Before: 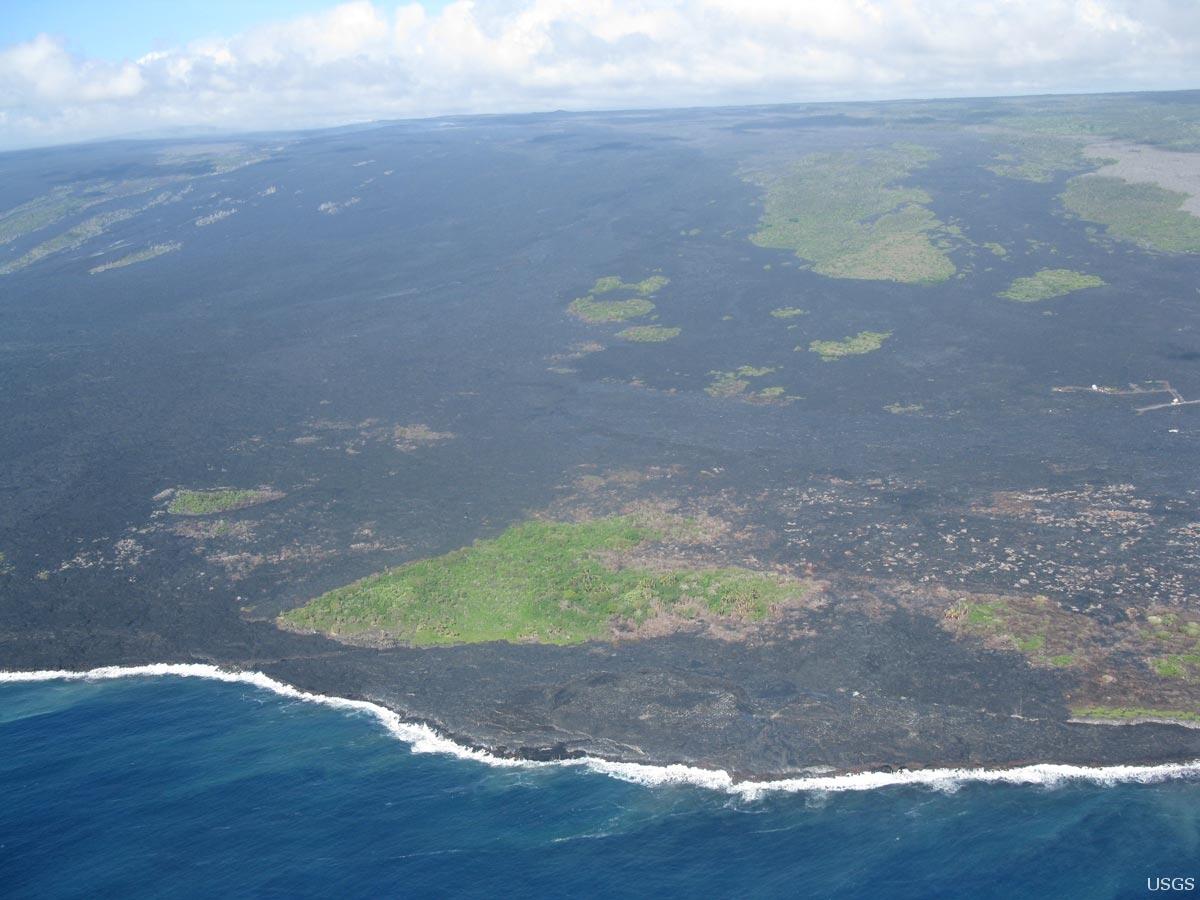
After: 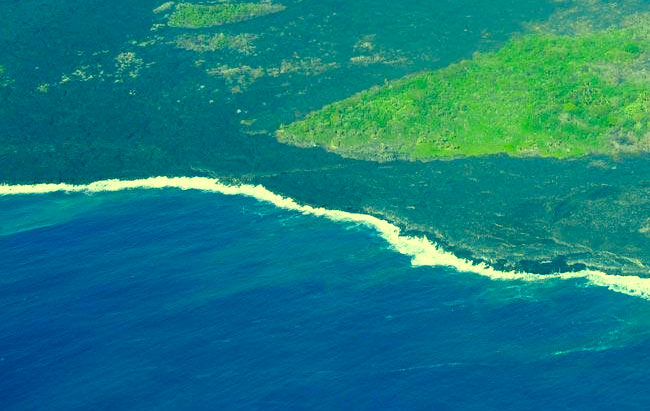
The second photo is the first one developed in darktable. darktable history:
crop and rotate: top 54.191%, right 45.771%, bottom 0.121%
color correction: highlights a* -15.18, highlights b* 39.7, shadows a* -39.39, shadows b* -26.67
color balance rgb: highlights gain › luminance 19.966%, highlights gain › chroma 2.769%, highlights gain › hue 175.72°, linear chroma grading › global chroma 25.069%, perceptual saturation grading › global saturation 0.879%, saturation formula JzAzBz (2021)
